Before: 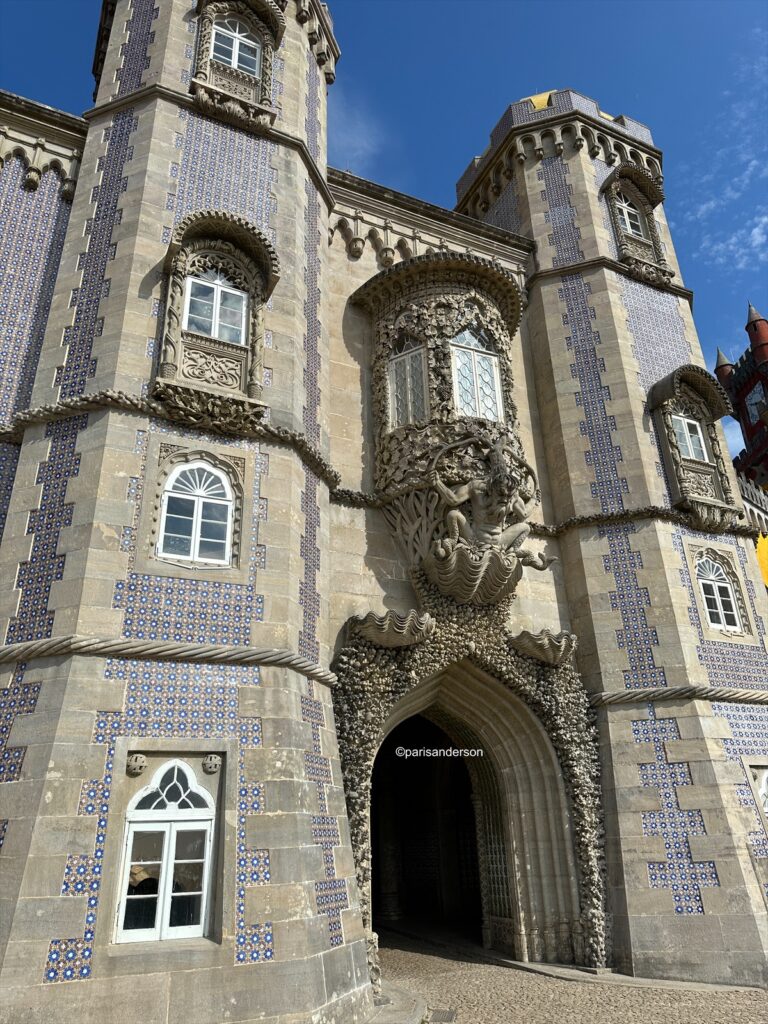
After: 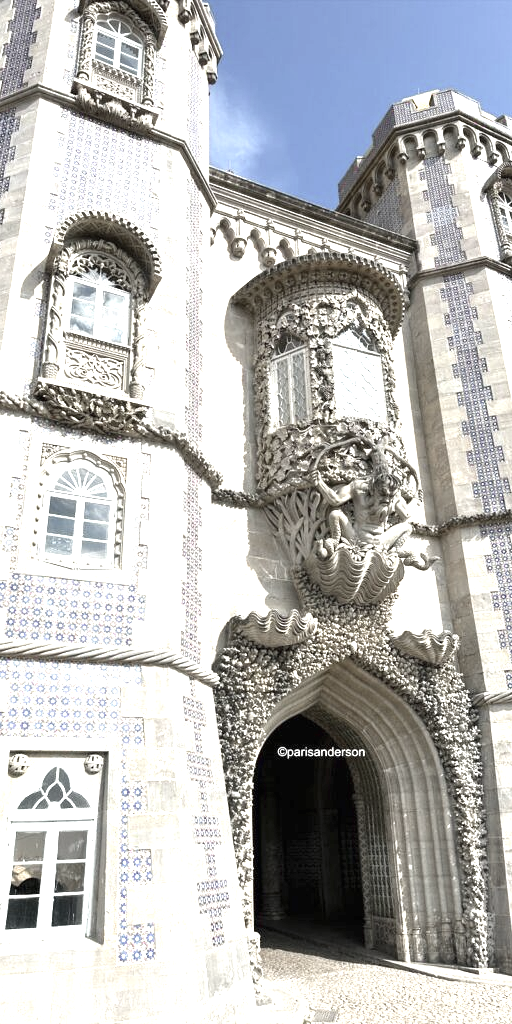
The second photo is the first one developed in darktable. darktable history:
crop and rotate: left 15.446%, right 17.836%
exposure: black level correction 0, exposure 1.741 EV, compensate exposure bias true, compensate highlight preservation false
color zones: curves: ch0 [(0, 0.6) (0.129, 0.508) (0.193, 0.483) (0.429, 0.5) (0.571, 0.5) (0.714, 0.5) (0.857, 0.5) (1, 0.6)]; ch1 [(0, 0.481) (0.112, 0.245) (0.213, 0.223) (0.429, 0.233) (0.571, 0.231) (0.683, 0.242) (0.857, 0.296) (1, 0.481)]
